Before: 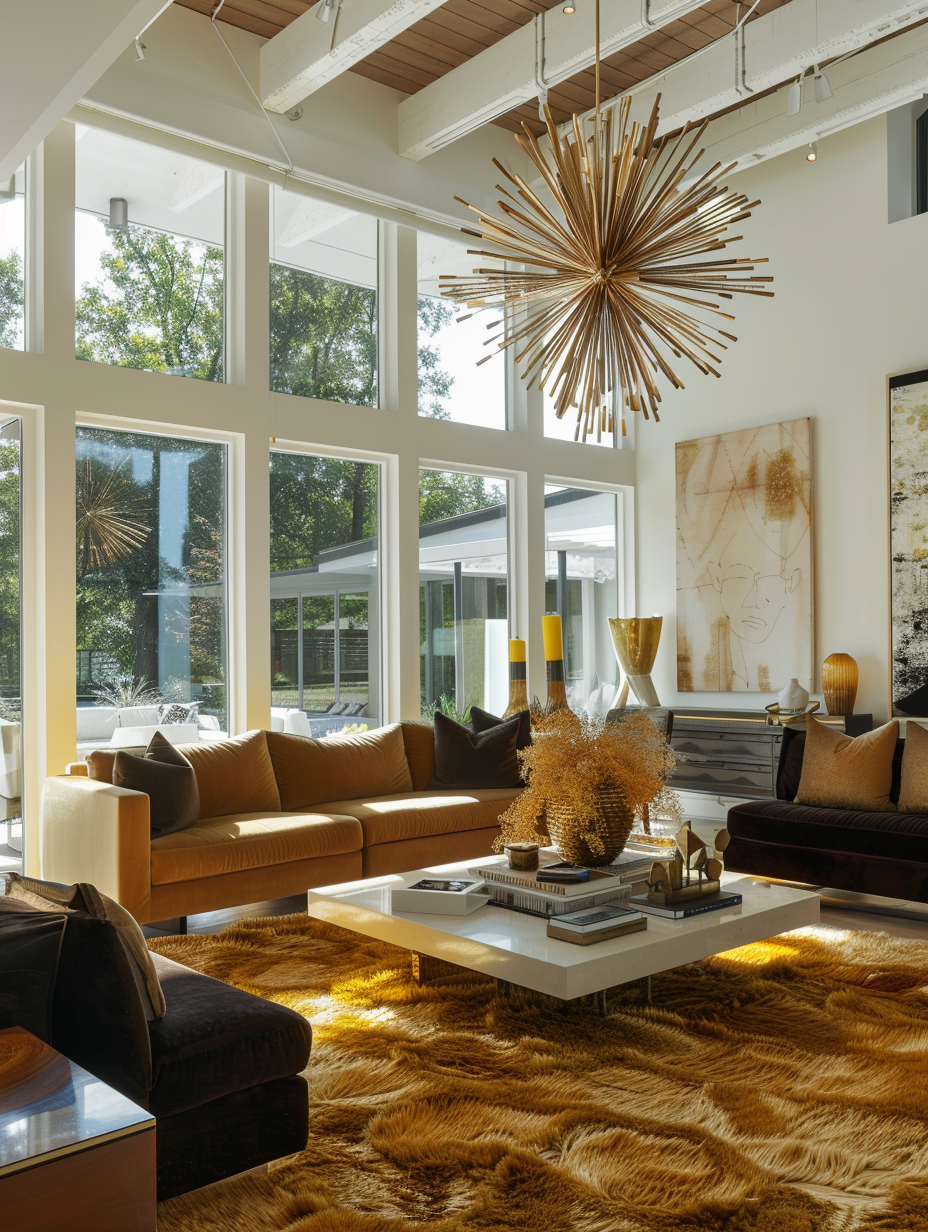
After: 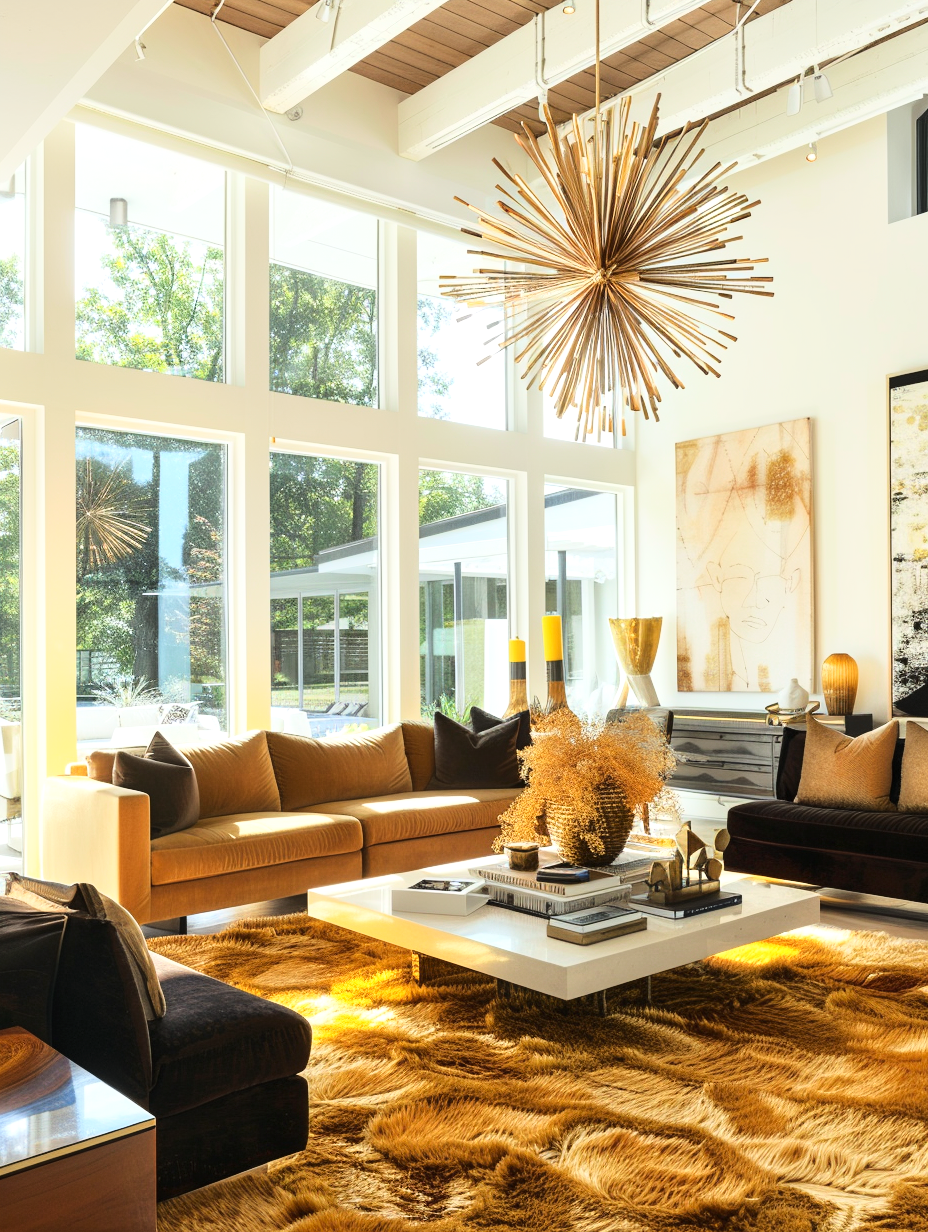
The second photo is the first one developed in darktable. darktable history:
exposure: exposure 0.507 EV, compensate exposure bias true, compensate highlight preservation false
base curve: curves: ch0 [(0, 0) (0.028, 0.03) (0.121, 0.232) (0.46, 0.748) (0.859, 0.968) (1, 1)]
